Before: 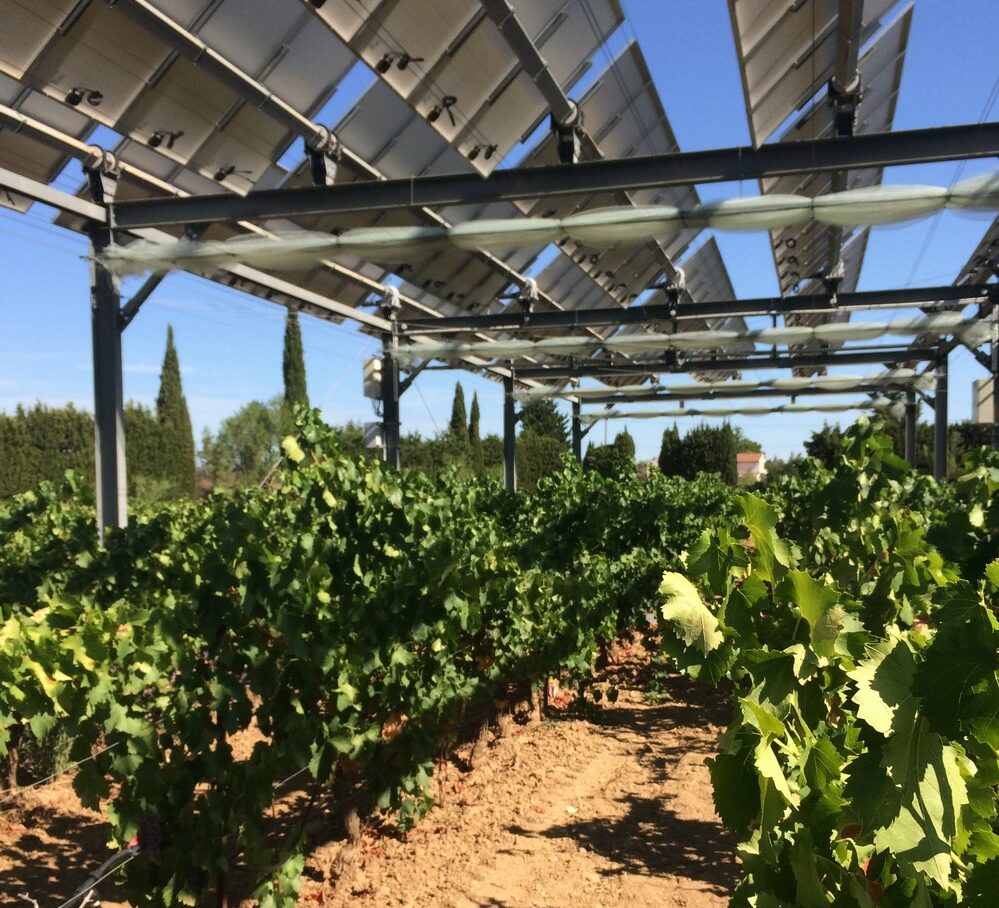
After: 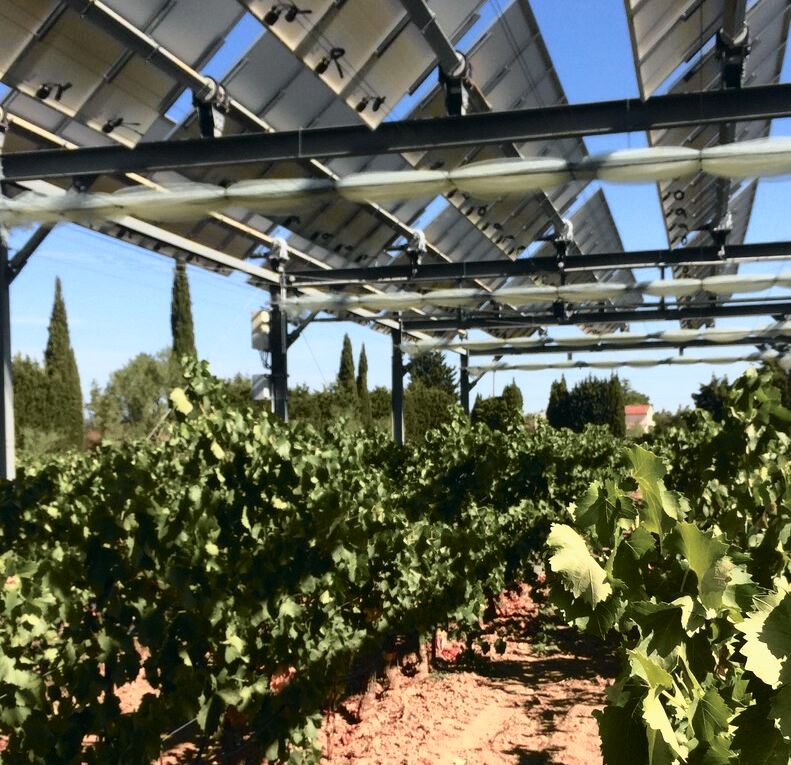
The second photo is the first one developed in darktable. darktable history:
tone curve: curves: ch0 [(0, 0) (0.105, 0.068) (0.195, 0.162) (0.283, 0.283) (0.384, 0.404) (0.485, 0.531) (0.638, 0.681) (0.795, 0.879) (1, 0.977)]; ch1 [(0, 0) (0.161, 0.092) (0.35, 0.33) (0.379, 0.401) (0.456, 0.469) (0.504, 0.498) (0.53, 0.532) (0.58, 0.619) (0.635, 0.671) (1, 1)]; ch2 [(0, 0) (0.371, 0.362) (0.437, 0.437) (0.483, 0.484) (0.53, 0.515) (0.56, 0.58) (0.622, 0.606) (1, 1)], color space Lab, independent channels, preserve colors none
crop: left 11.225%, top 5.381%, right 9.565%, bottom 10.314%
sharpen: radius 2.883, amount 0.868, threshold 47.523
